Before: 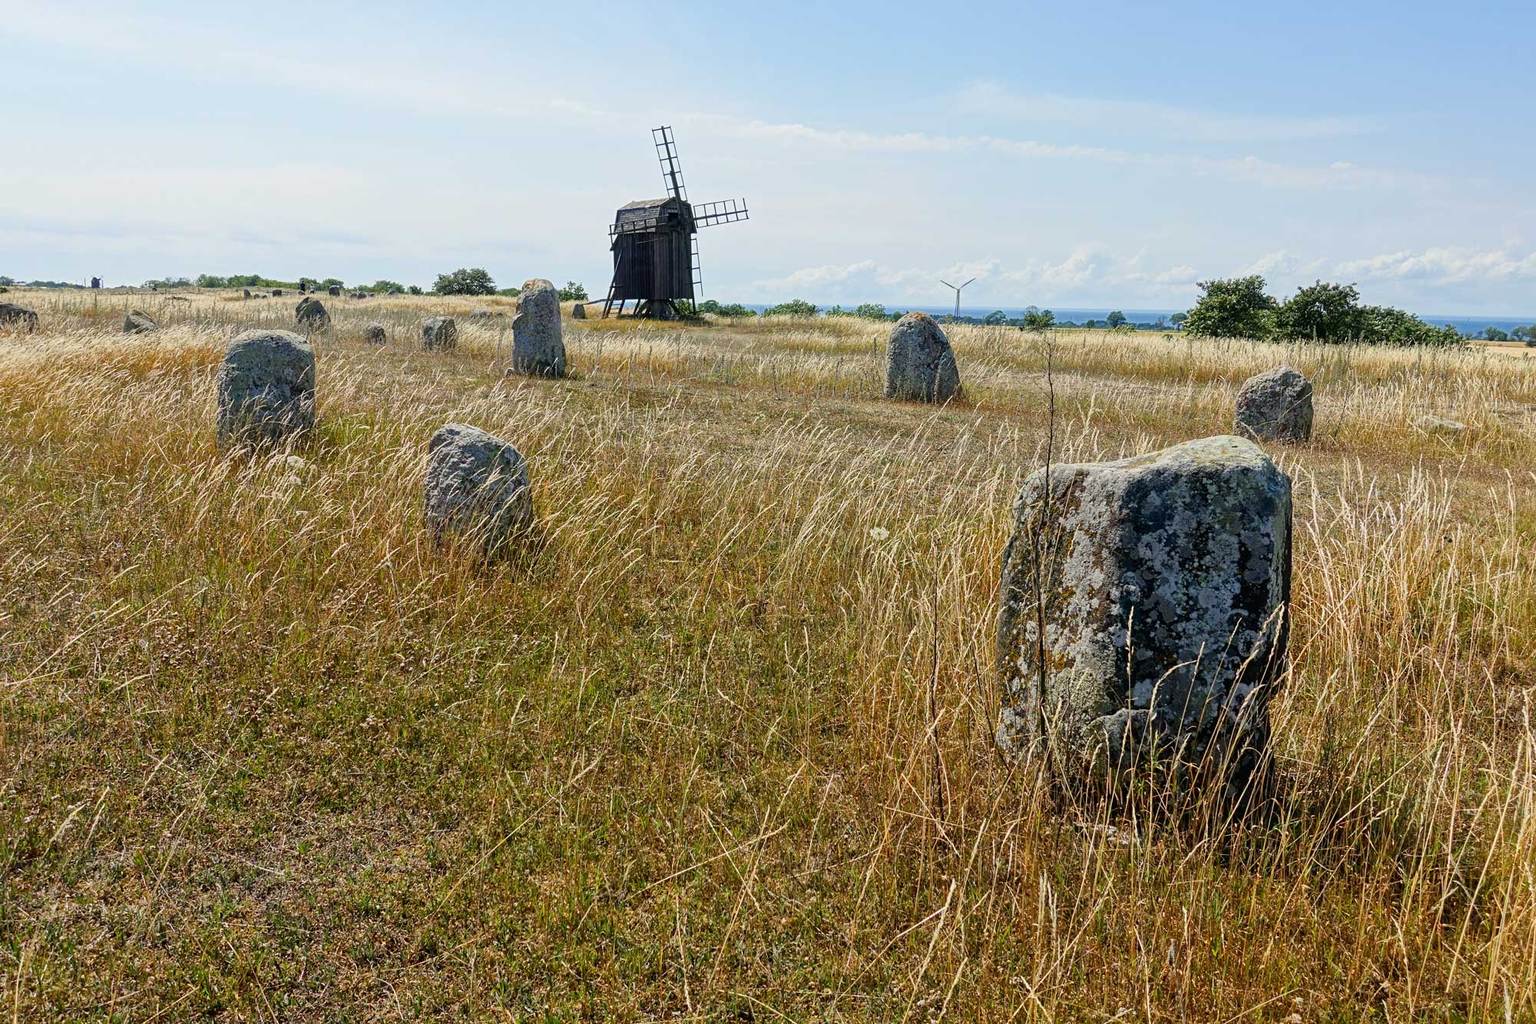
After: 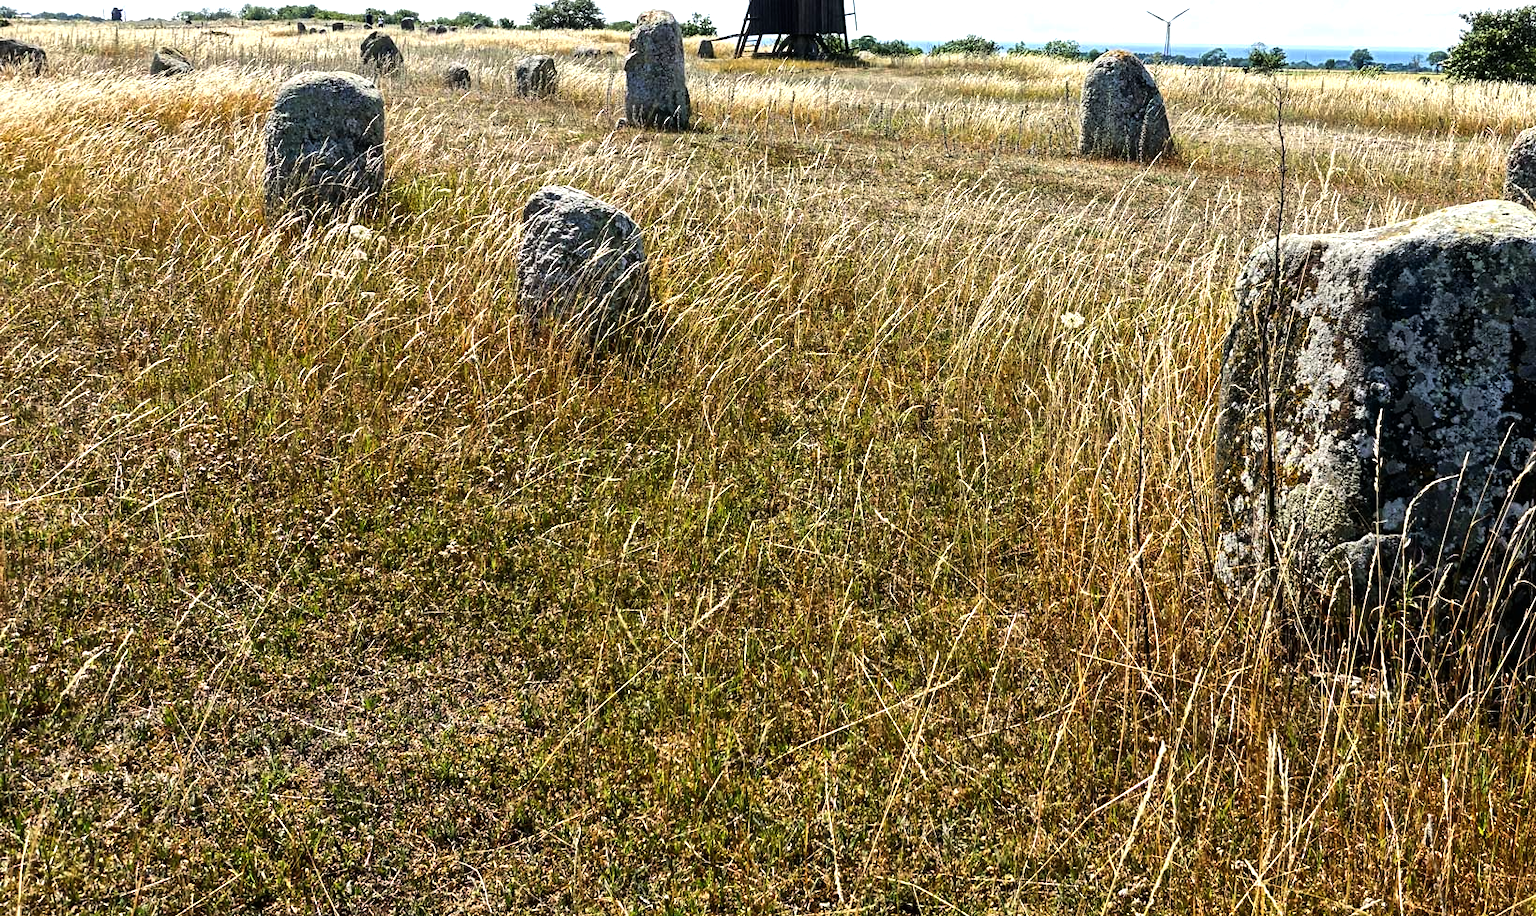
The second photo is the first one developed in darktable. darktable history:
crop: top 26.531%, right 17.959%
tone equalizer: -8 EV -1.08 EV, -7 EV -1.01 EV, -6 EV -0.867 EV, -5 EV -0.578 EV, -3 EV 0.578 EV, -2 EV 0.867 EV, -1 EV 1.01 EV, +0 EV 1.08 EV, edges refinement/feathering 500, mask exposure compensation -1.57 EV, preserve details no
